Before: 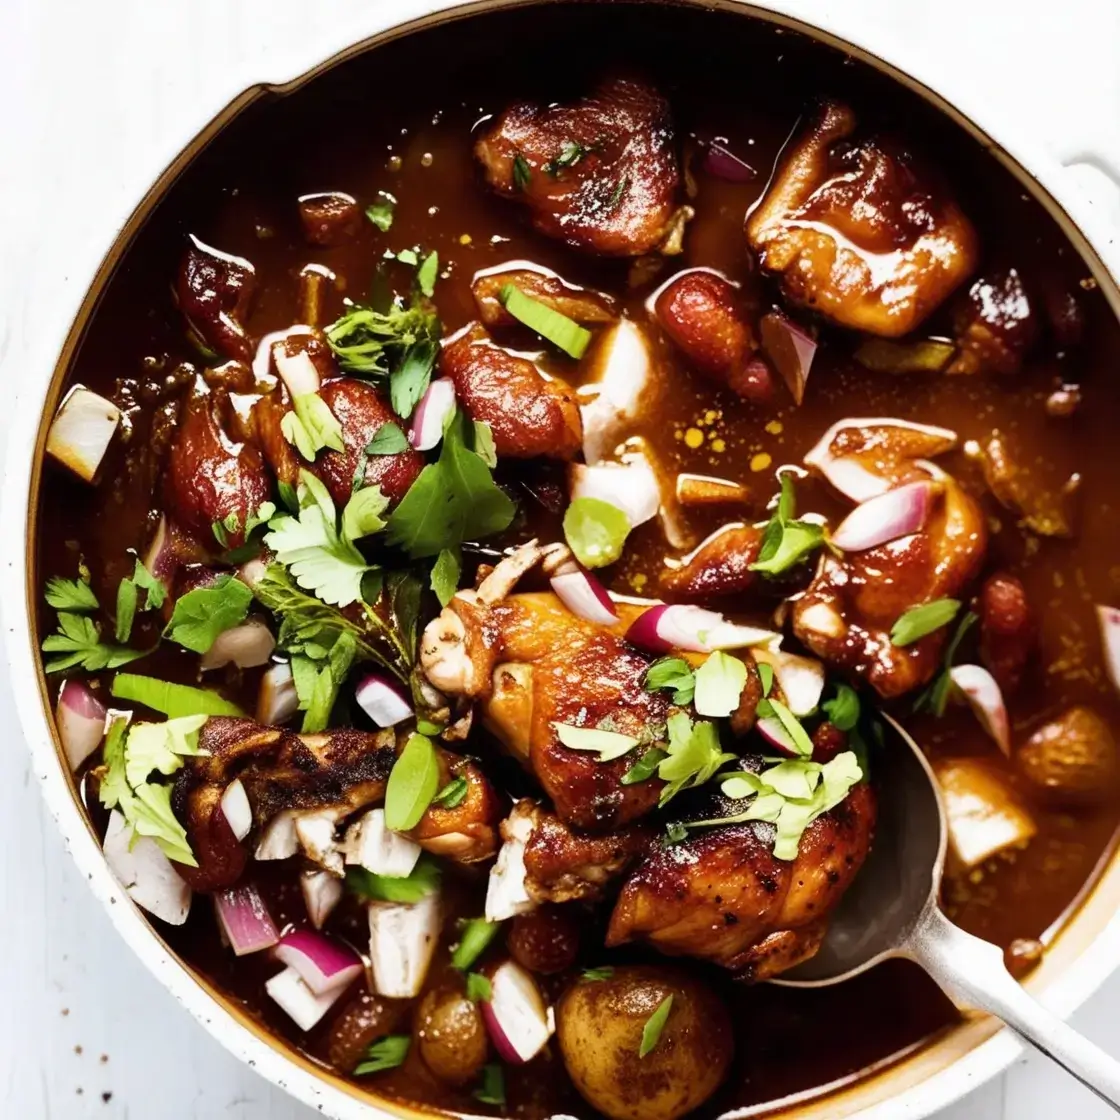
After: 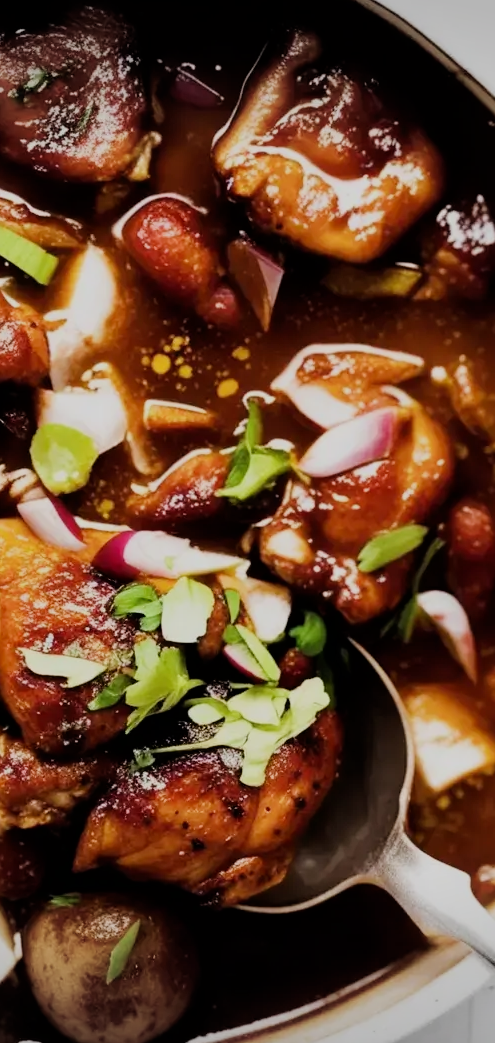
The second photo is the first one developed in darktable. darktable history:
crop: left 47.628%, top 6.643%, right 7.874%
filmic rgb: black relative exposure -7.65 EV, white relative exposure 4.56 EV, hardness 3.61
vignetting: fall-off start 100%, brightness -0.282, width/height ratio 1.31
